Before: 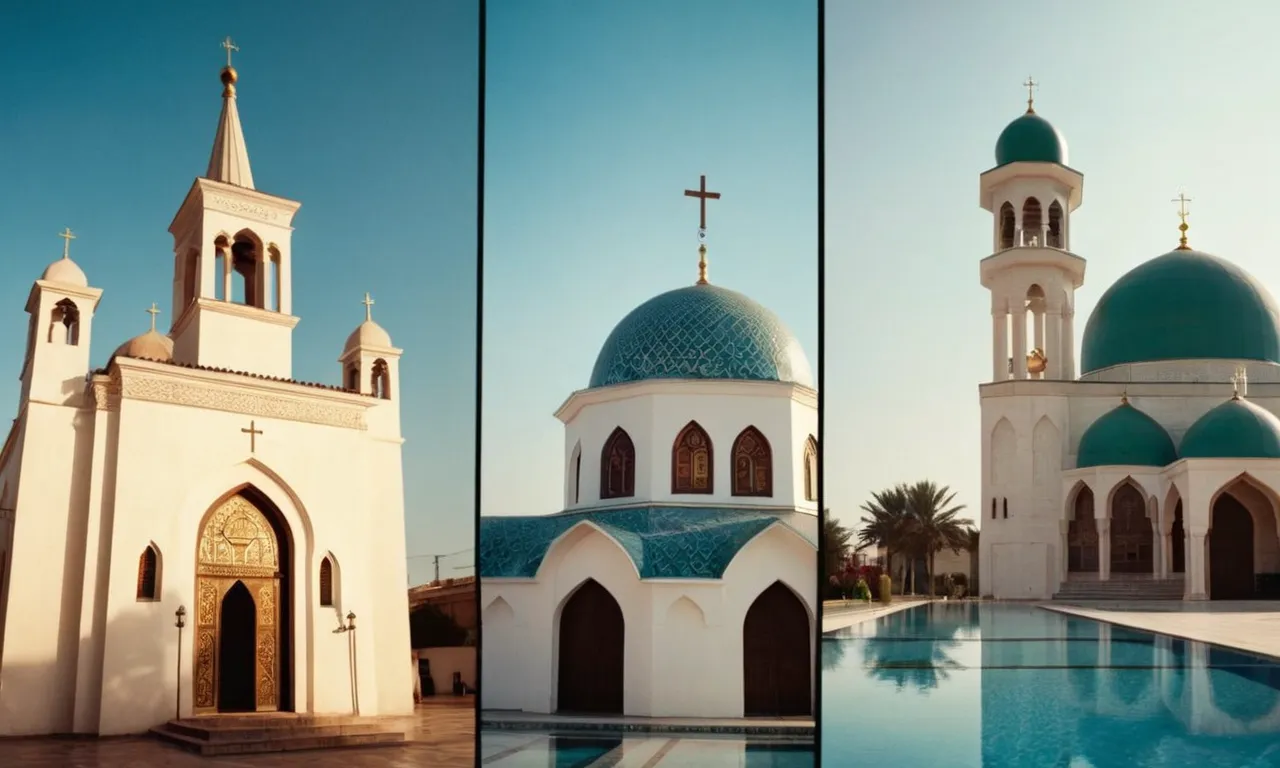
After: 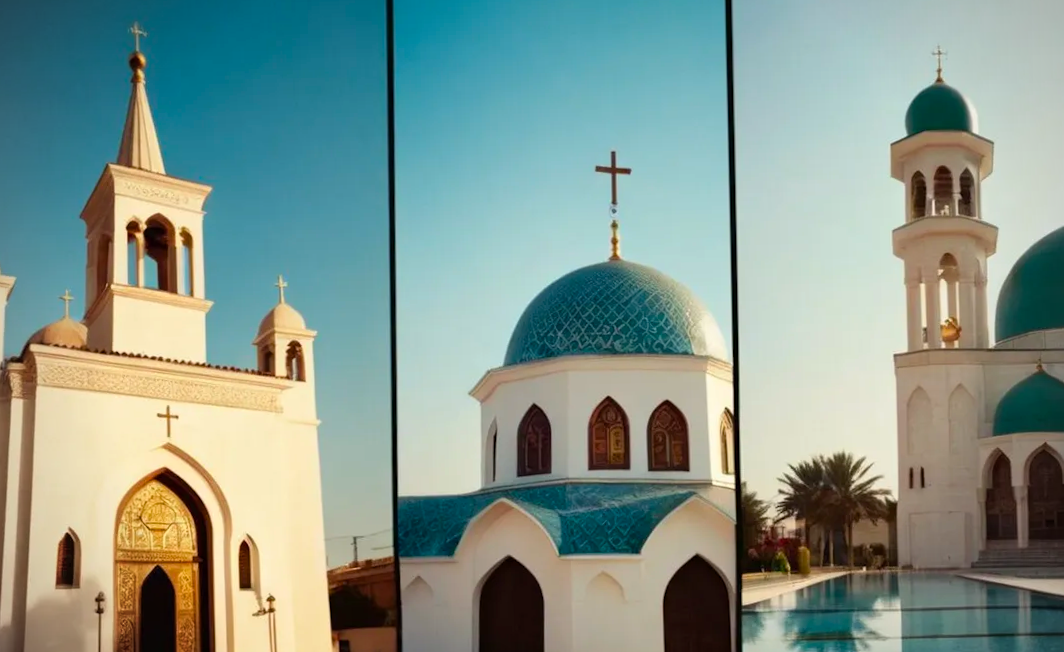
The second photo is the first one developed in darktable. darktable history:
vignetting: on, module defaults
rotate and perspective: rotation -1.17°, automatic cropping off
crop and rotate: left 7.196%, top 4.574%, right 10.605%, bottom 13.178%
color balance rgb: perceptual saturation grading › global saturation 20%, global vibrance 20%
